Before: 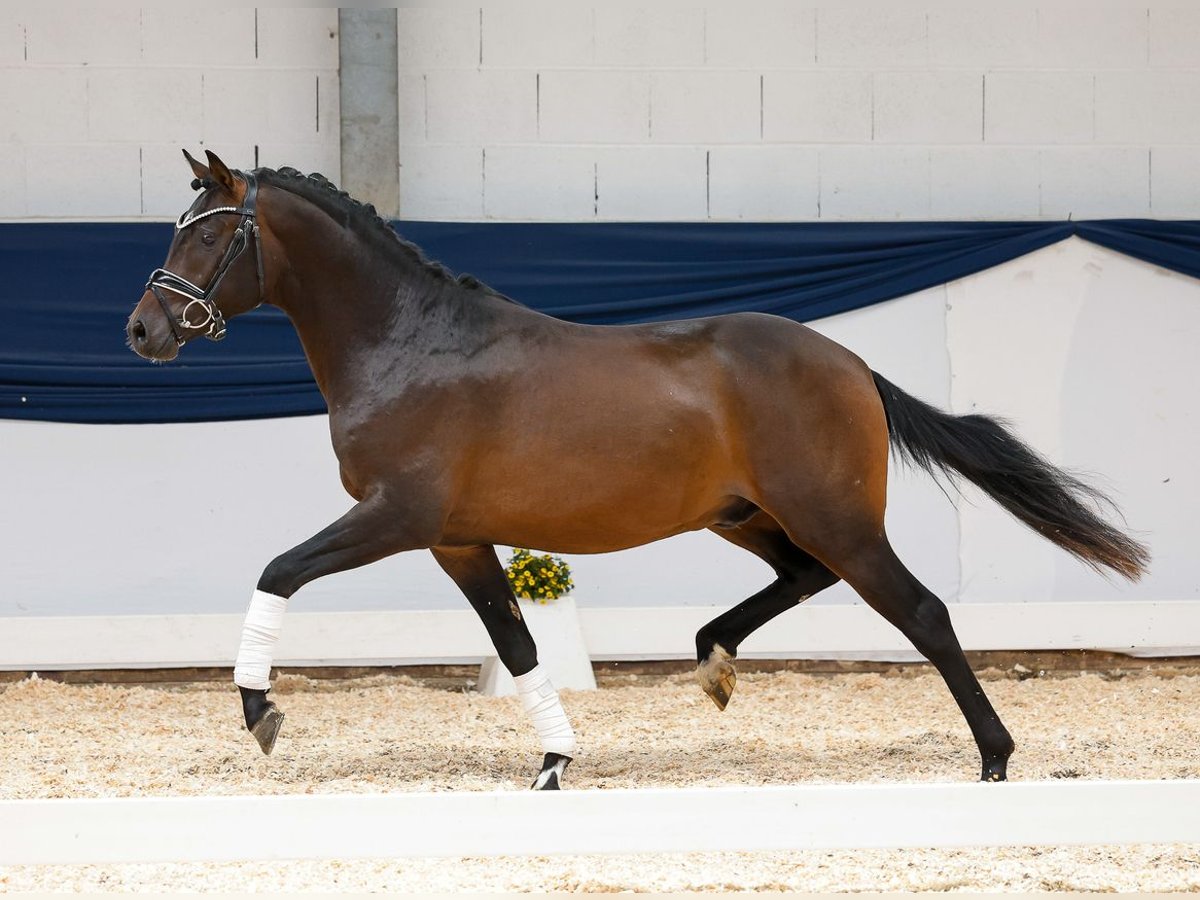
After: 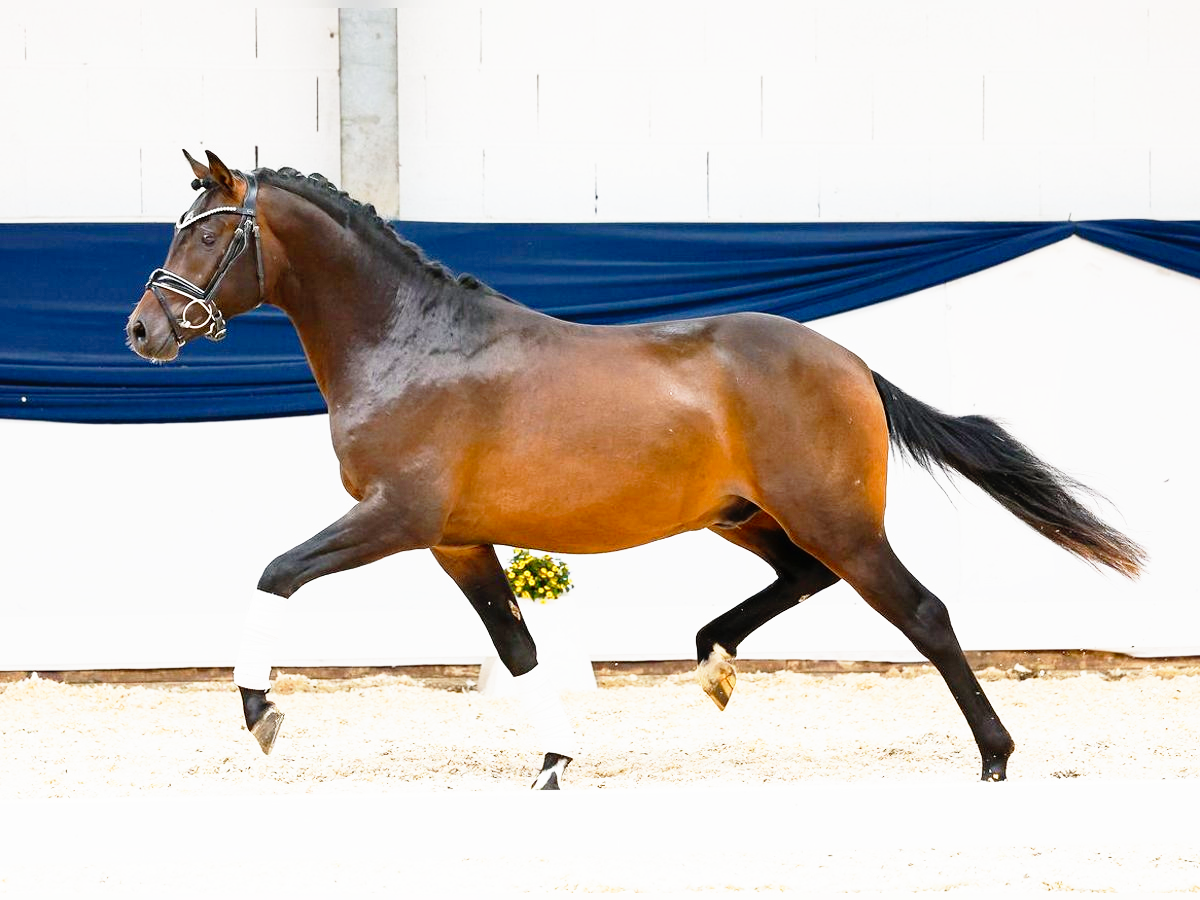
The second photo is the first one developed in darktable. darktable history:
base curve: curves: ch0 [(0, 0) (0.012, 0.01) (0.073, 0.168) (0.31, 0.711) (0.645, 0.957) (1, 1)], preserve colors none
contrast brightness saturation: contrast -0.017, brightness -0.011, saturation 0.026
exposure: exposure 0.293 EV, compensate highlight preservation false
